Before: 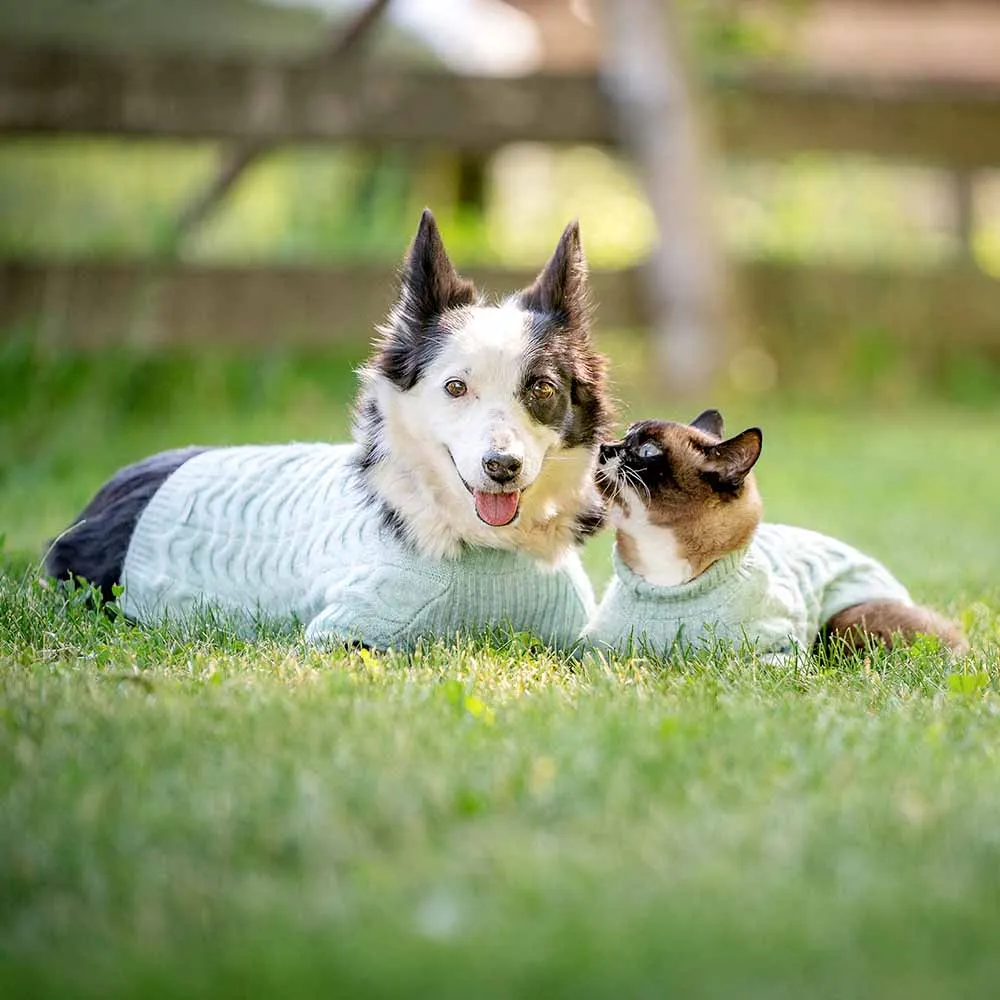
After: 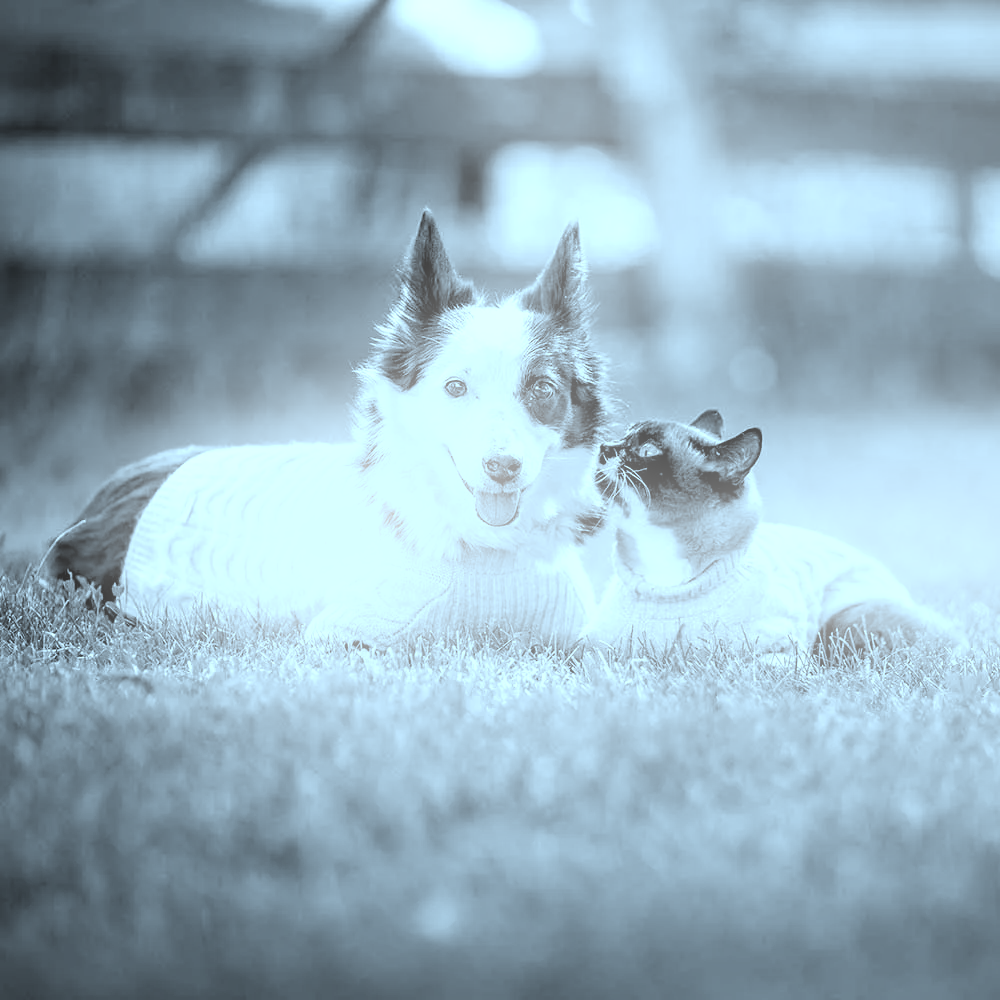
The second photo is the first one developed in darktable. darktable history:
white balance: red 0.978, blue 0.999
exposure: black level correction 0.001, exposure 0.5 EV, compensate exposure bias true, compensate highlight preservation false
color calibration: output gray [0.21, 0.42, 0.37, 0], gray › normalize channels true, illuminant same as pipeline (D50), adaptation XYZ, x 0.346, y 0.359, gamut compression 0
bloom: on, module defaults
color correction: highlights a* -10.69, highlights b* -19.19
